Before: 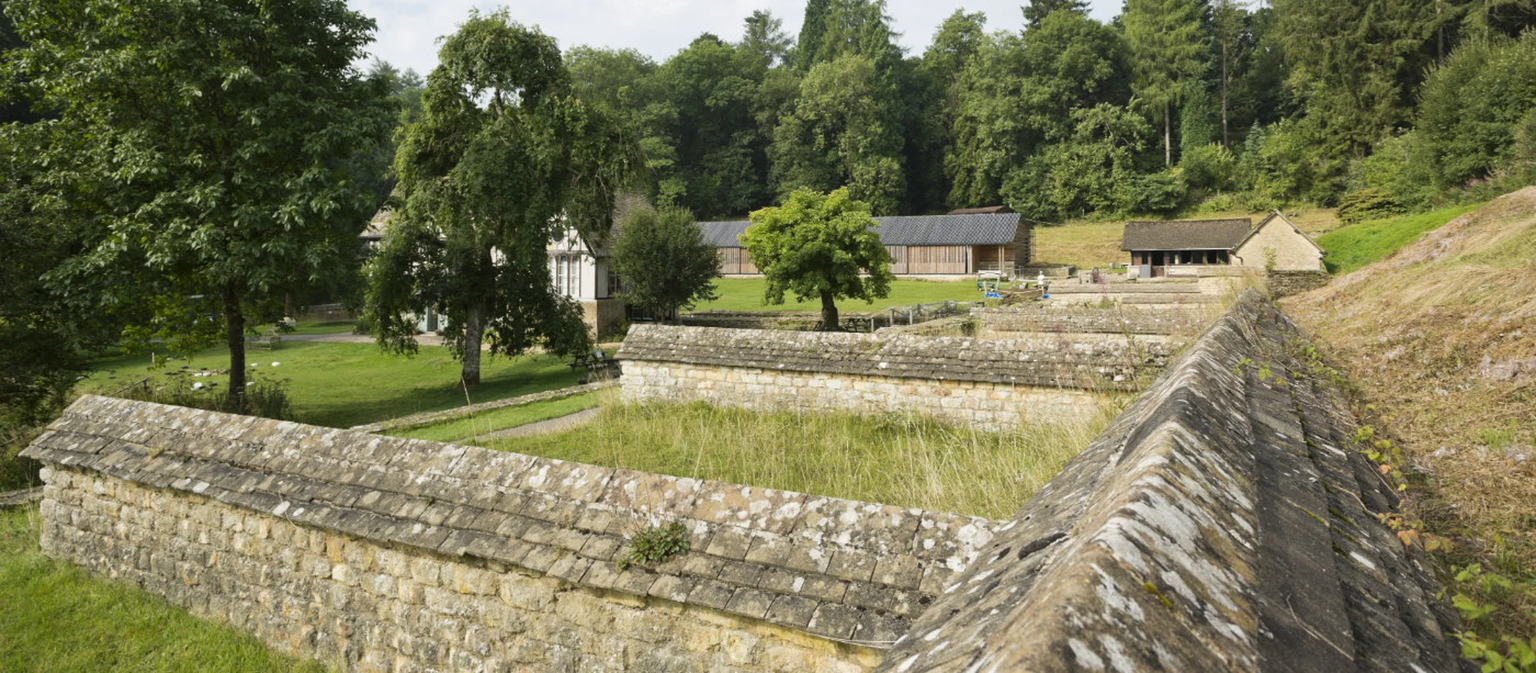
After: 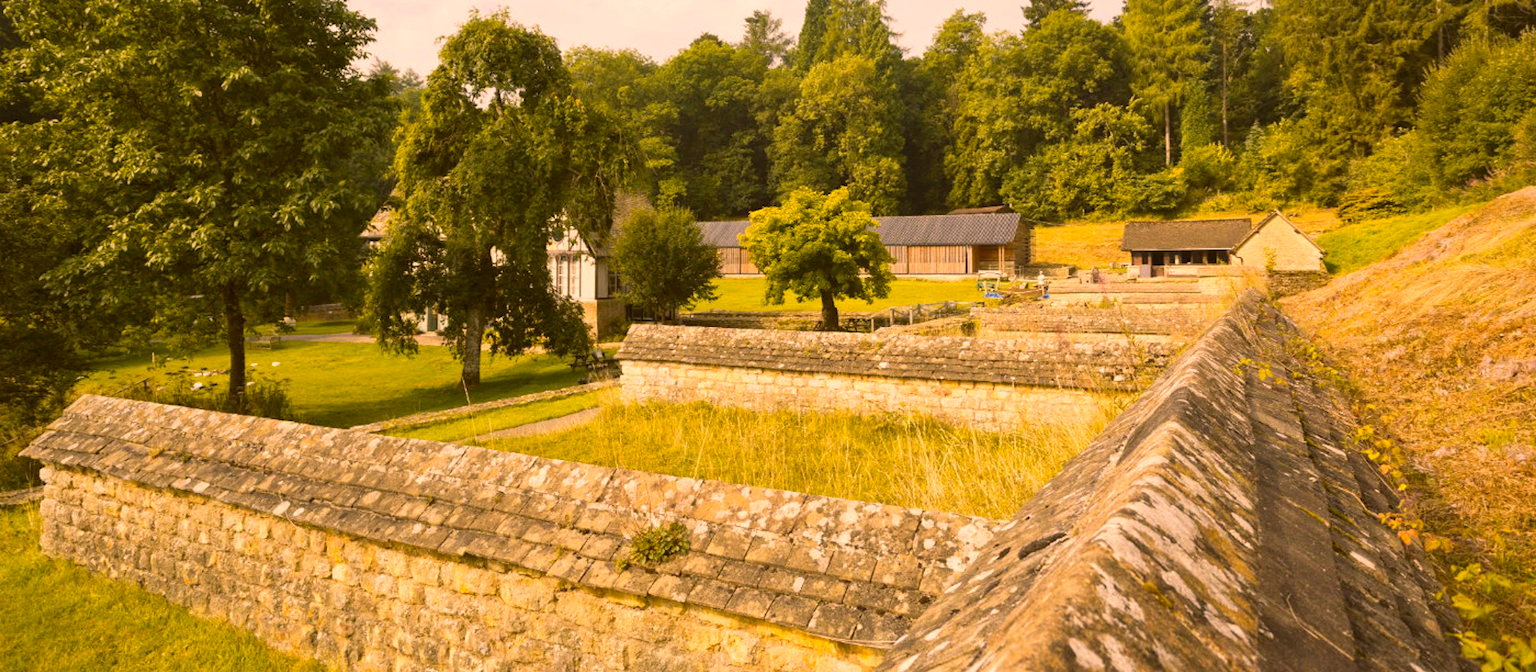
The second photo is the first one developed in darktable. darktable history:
color zones: curves: ch0 [(0, 0.511) (0.143, 0.531) (0.286, 0.56) (0.429, 0.5) (0.571, 0.5) (0.714, 0.5) (0.857, 0.5) (1, 0.5)]; ch1 [(0, 0.525) (0.143, 0.705) (0.286, 0.715) (0.429, 0.35) (0.571, 0.35) (0.714, 0.35) (0.857, 0.4) (1, 0.4)]; ch2 [(0, 0.572) (0.143, 0.512) (0.286, 0.473) (0.429, 0.45) (0.571, 0.5) (0.714, 0.5) (0.857, 0.518) (1, 0.518)]
color balance rgb: shadows lift › luminance -5%, shadows lift › chroma 1.1%, shadows lift › hue 219°, power › luminance 10%, power › chroma 2.83%, power › hue 60°, highlights gain › chroma 4.52%, highlights gain › hue 33.33°, saturation formula JzAzBz (2021)
